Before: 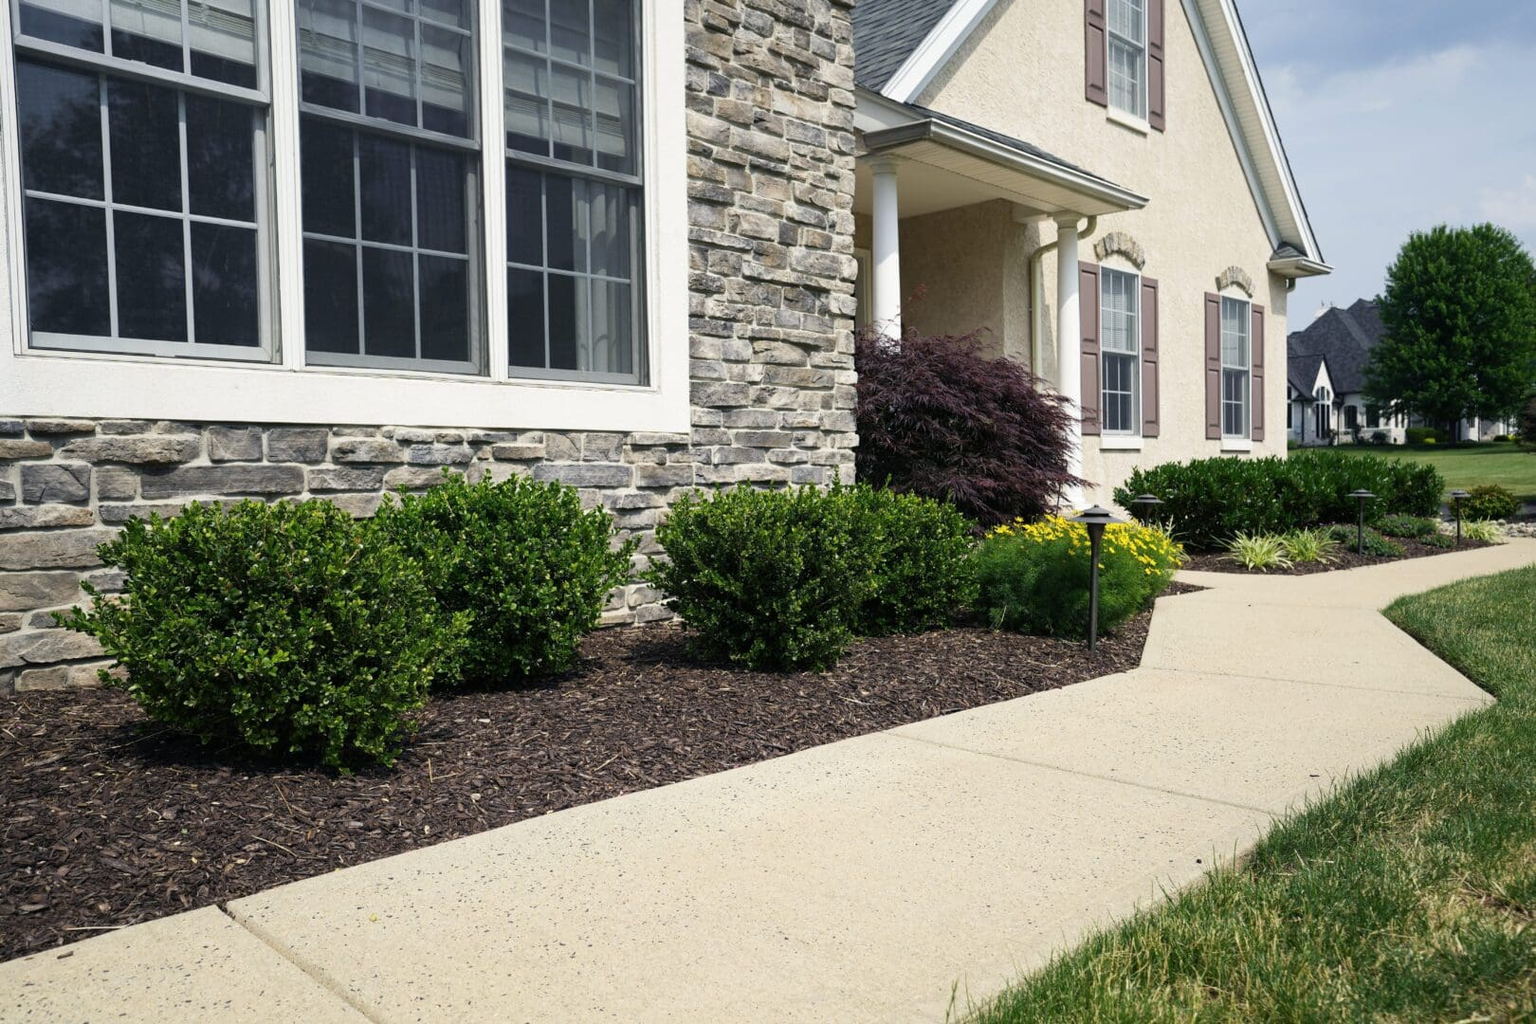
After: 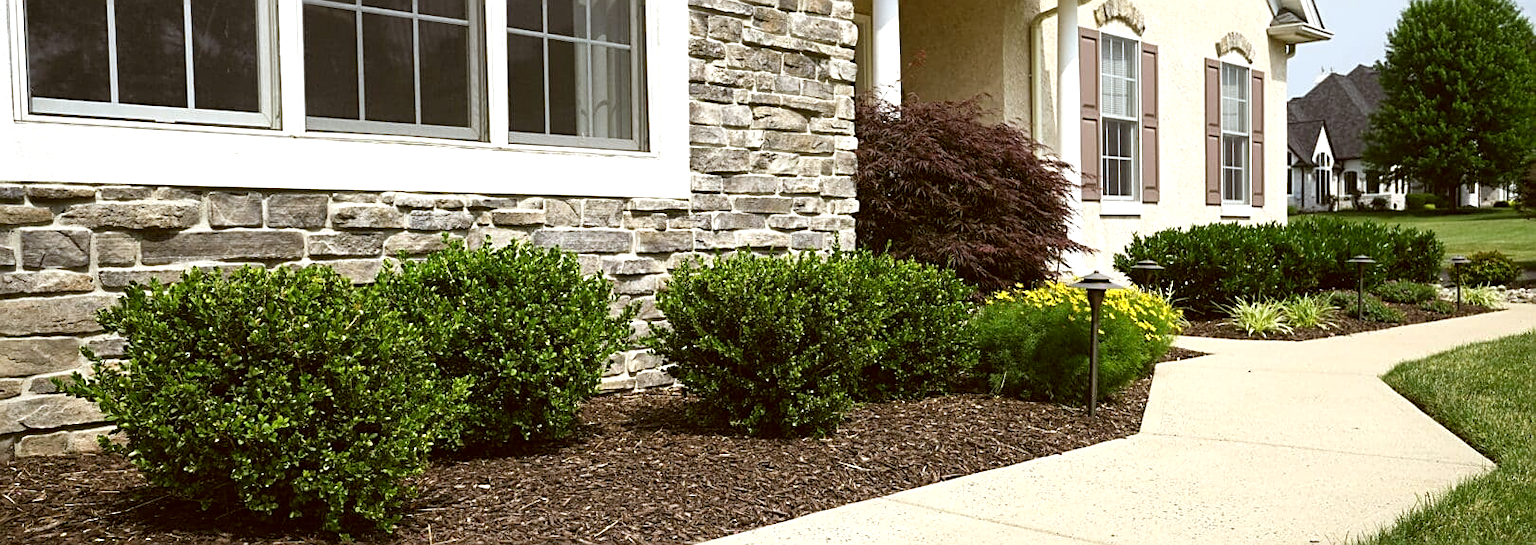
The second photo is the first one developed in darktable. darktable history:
crop and rotate: top 23.046%, bottom 23.625%
color correction: highlights a* -0.586, highlights b* 0.181, shadows a* 4.74, shadows b* 20.2
sharpen: on, module defaults
exposure: exposure 0.454 EV, compensate highlight preservation false
